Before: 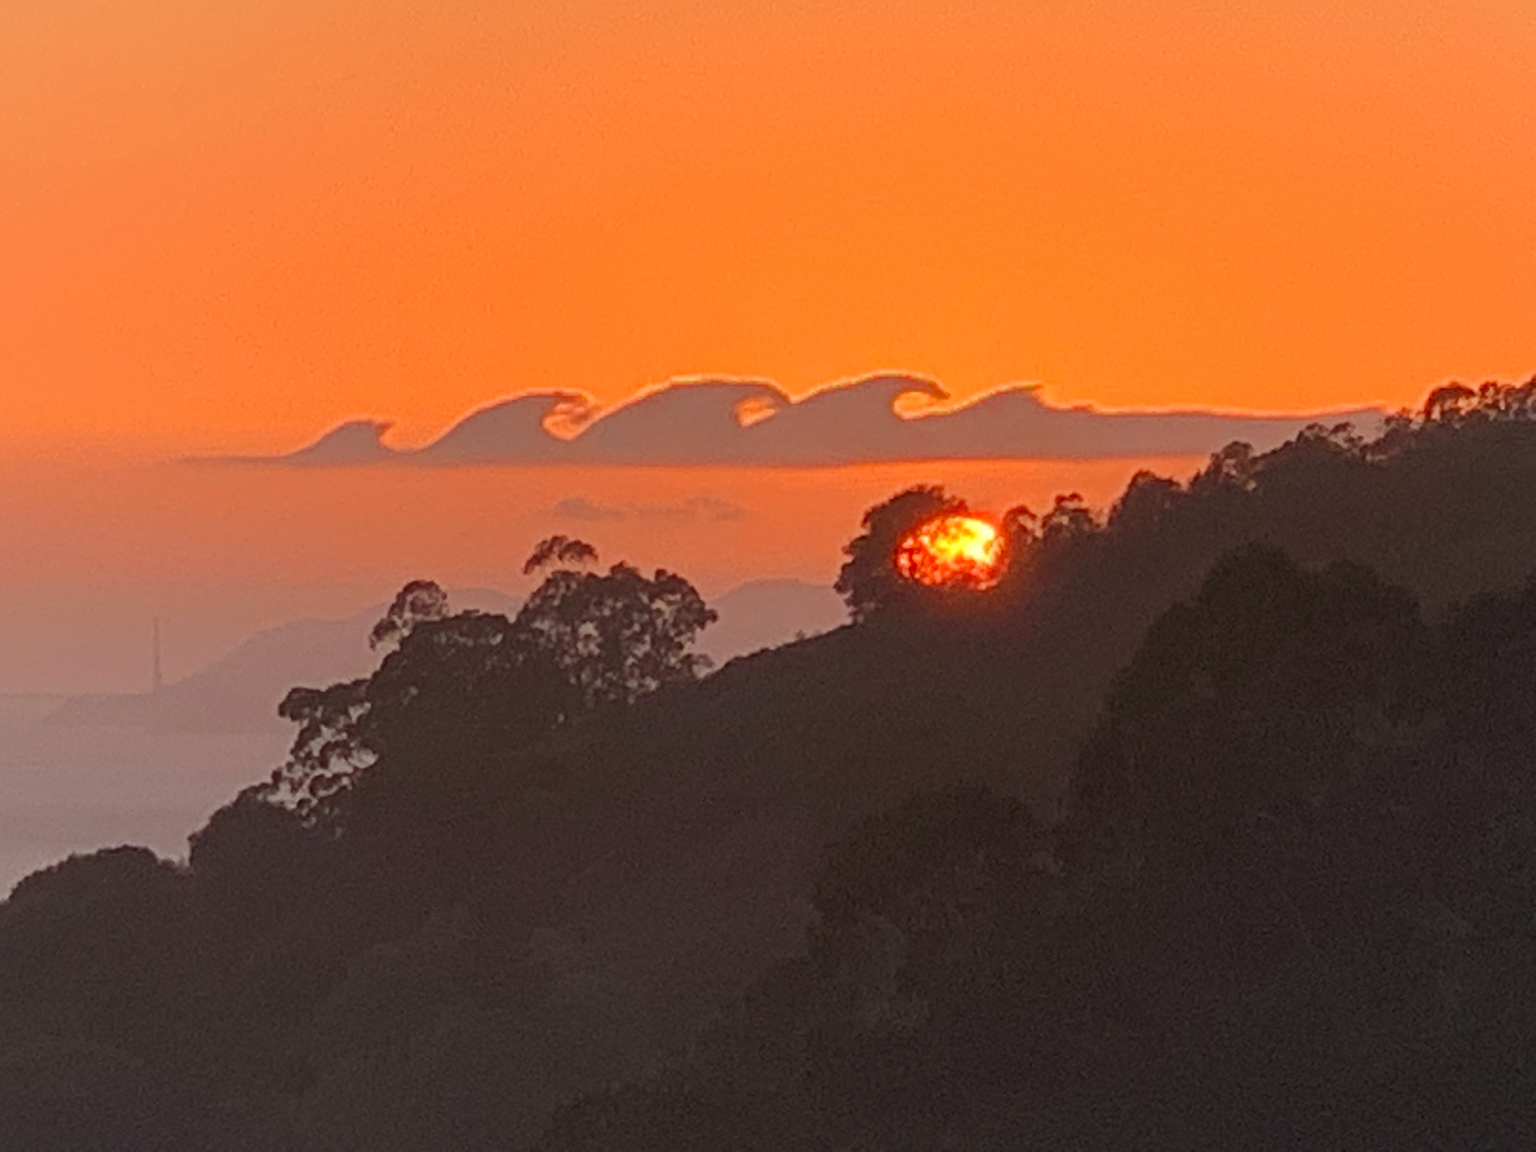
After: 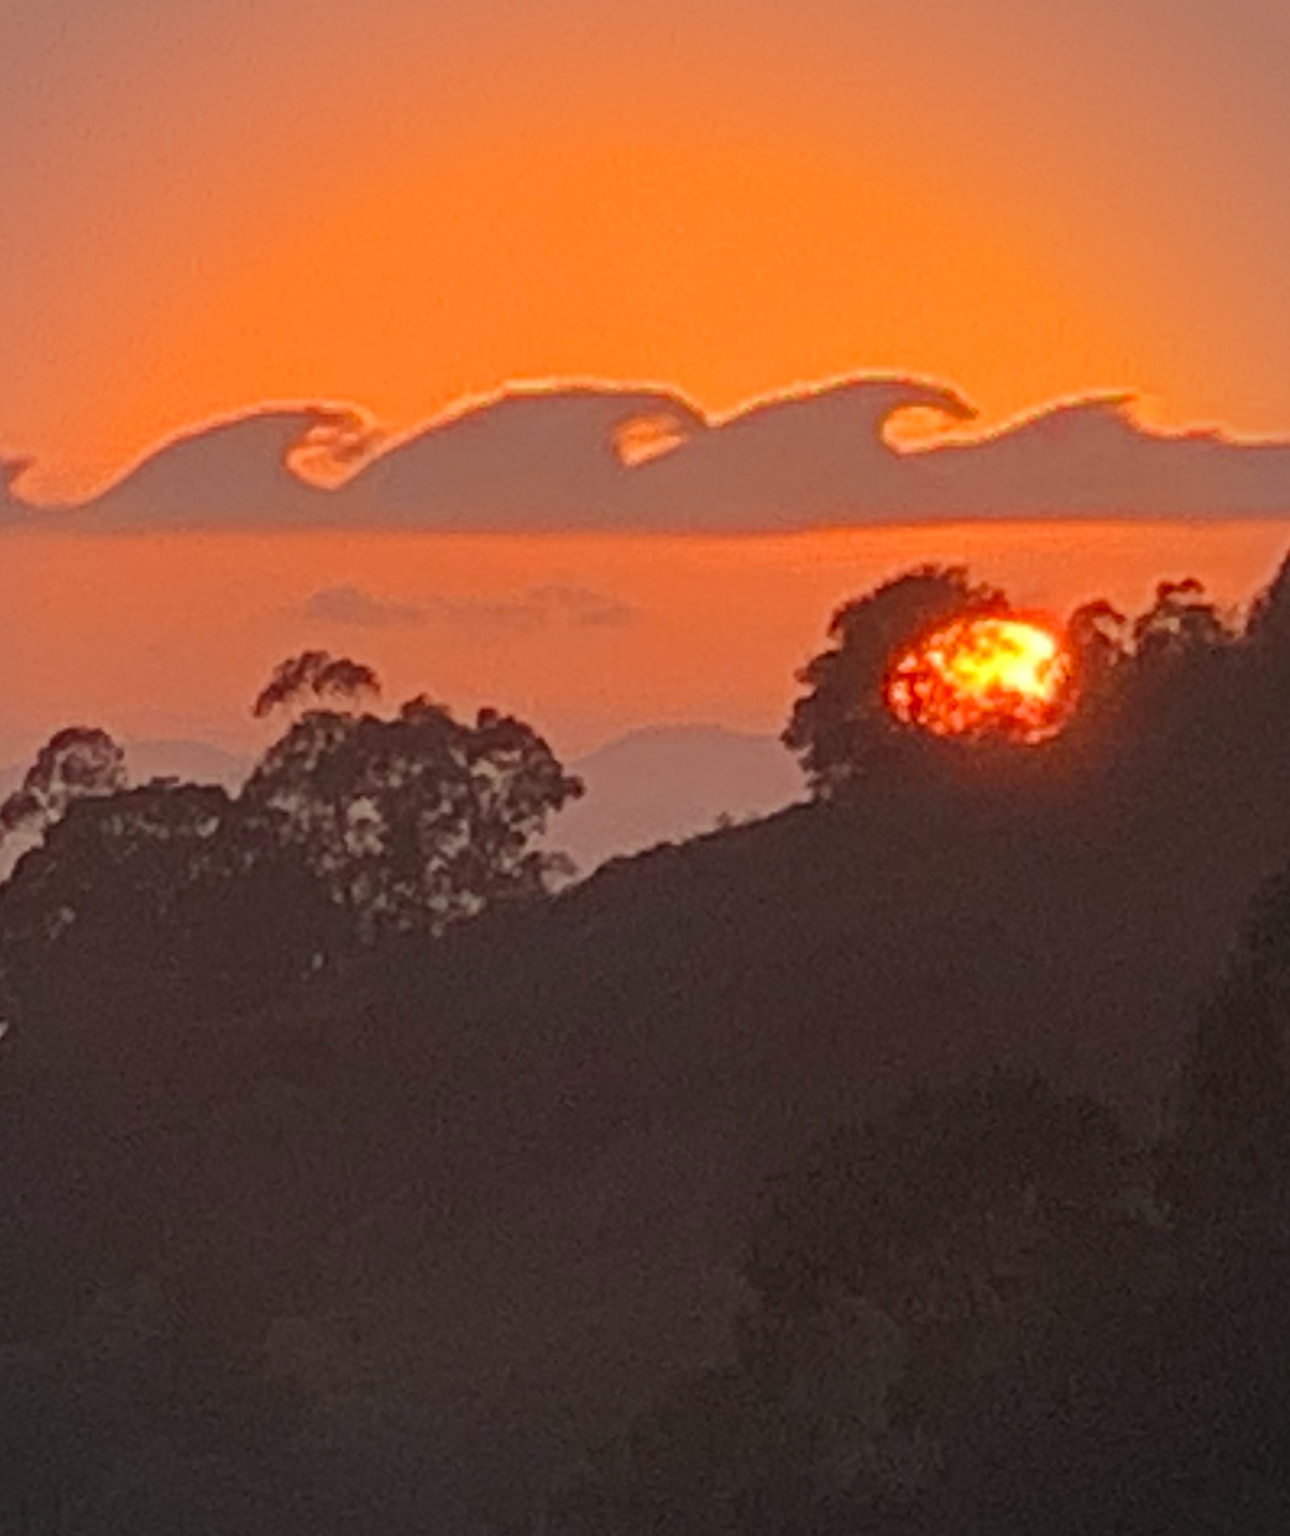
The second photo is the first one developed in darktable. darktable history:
crop and rotate: angle 0.02°, left 24.353%, top 13.219%, right 26.156%, bottom 8.224%
vignetting: fall-off radius 45%, brightness -0.33
